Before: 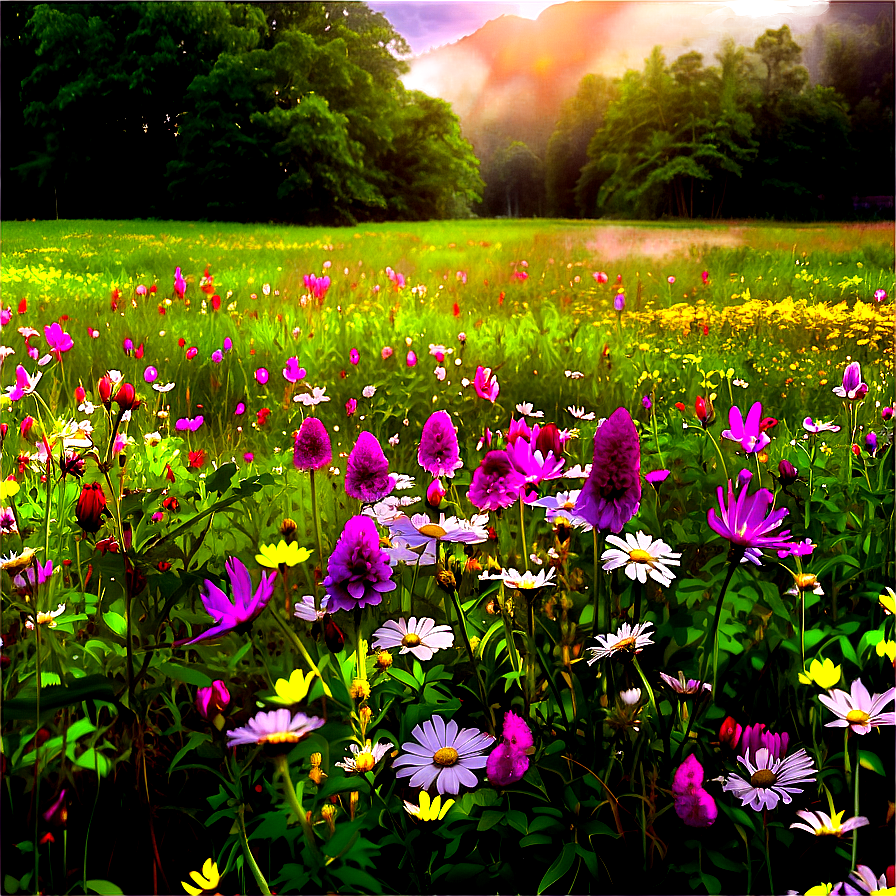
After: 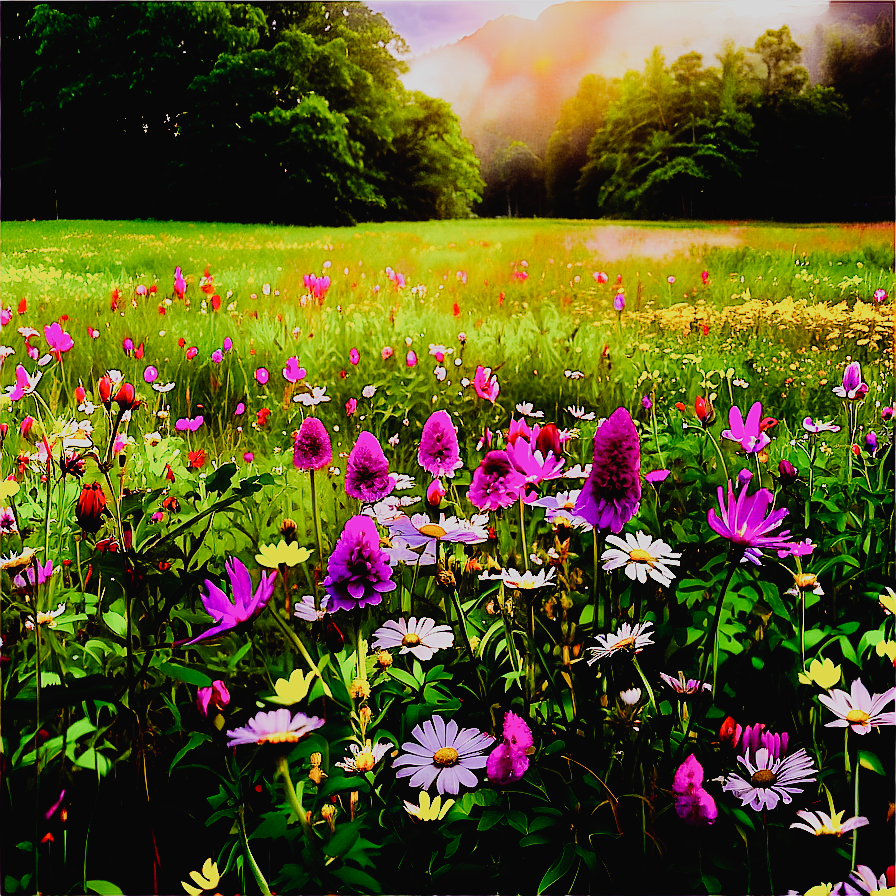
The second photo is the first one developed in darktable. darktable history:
tone curve: curves: ch0 [(0, 0.019) (0.066, 0.043) (0.189, 0.182) (0.359, 0.417) (0.485, 0.576) (0.656, 0.734) (0.851, 0.861) (0.997, 0.959)]; ch1 [(0, 0) (0.179, 0.123) (0.381, 0.36) (0.425, 0.41) (0.474, 0.472) (0.499, 0.501) (0.514, 0.517) (0.571, 0.584) (0.649, 0.677) (0.812, 0.856) (1, 1)]; ch2 [(0, 0) (0.246, 0.214) (0.421, 0.427) (0.459, 0.484) (0.5, 0.504) (0.518, 0.523) (0.529, 0.544) (0.56, 0.581) (0.617, 0.631) (0.744, 0.734) (0.867, 0.821) (0.993, 0.889)], preserve colors none
sharpen: radius 1.448, amount 0.416, threshold 1.342
filmic rgb: black relative exposure -7.65 EV, white relative exposure 4.56 EV, threshold 5.94 EV, hardness 3.61, enable highlight reconstruction true
